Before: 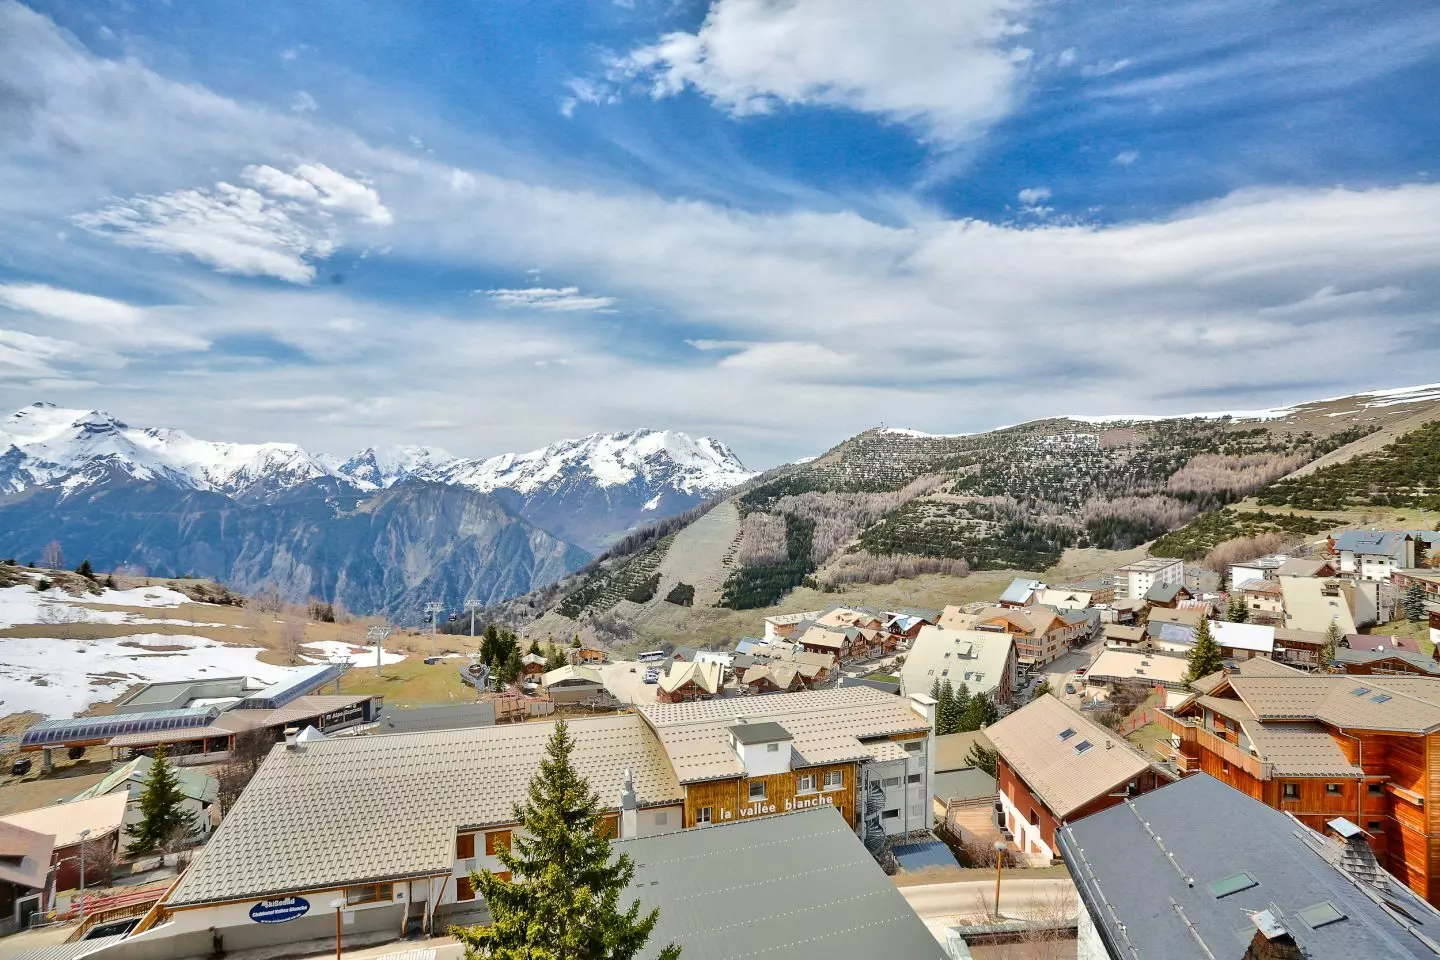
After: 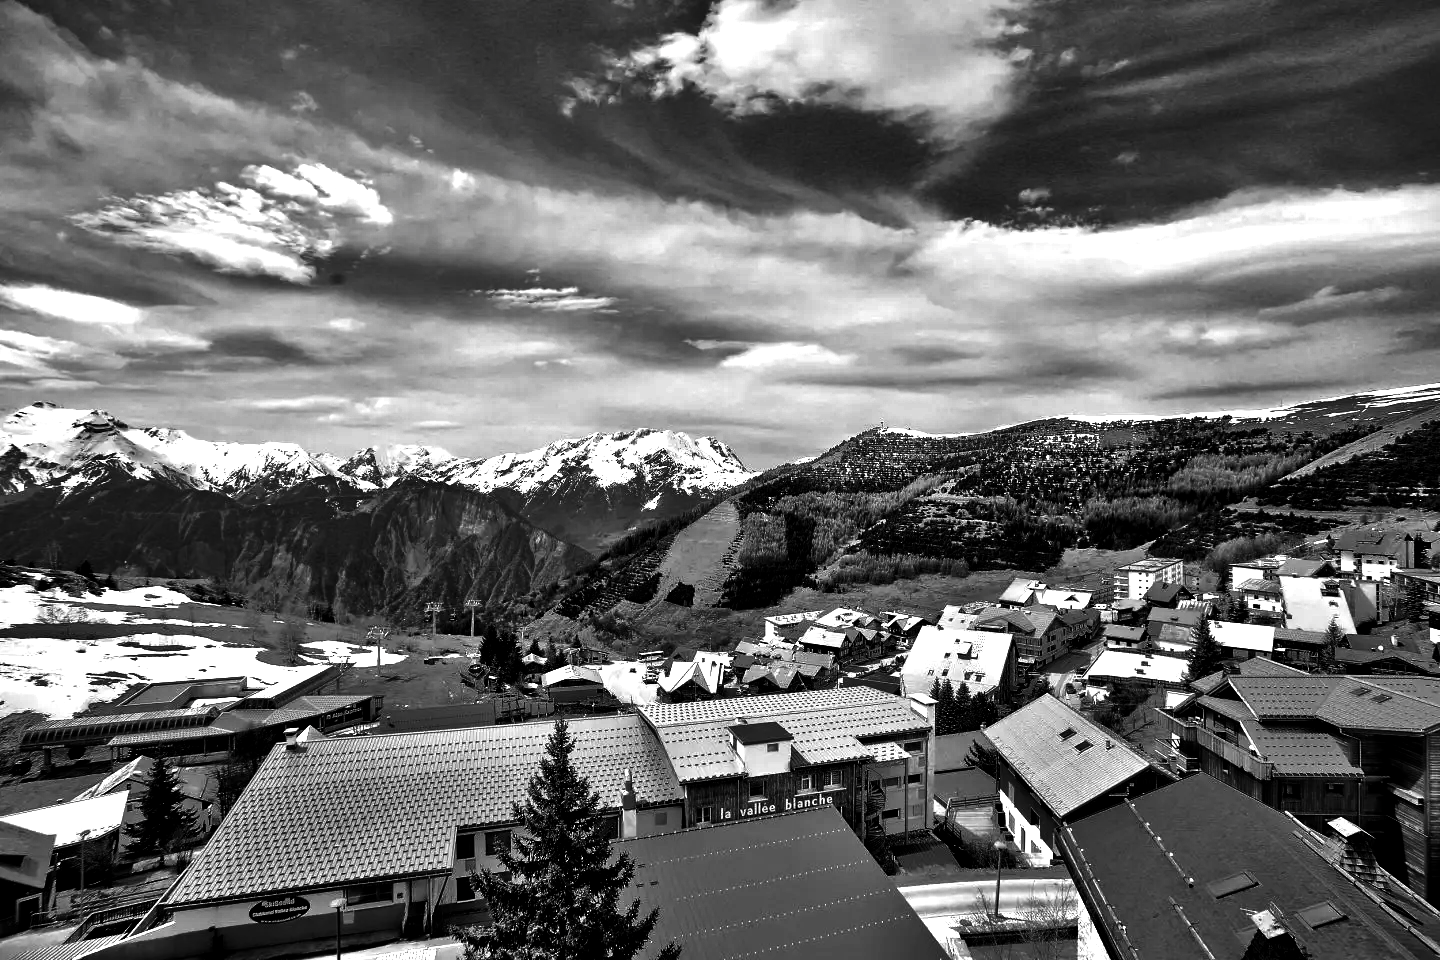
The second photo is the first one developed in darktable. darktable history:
contrast brightness saturation: contrast 0.023, brightness -0.986, saturation -1
levels: levels [0.012, 0.367, 0.697]
